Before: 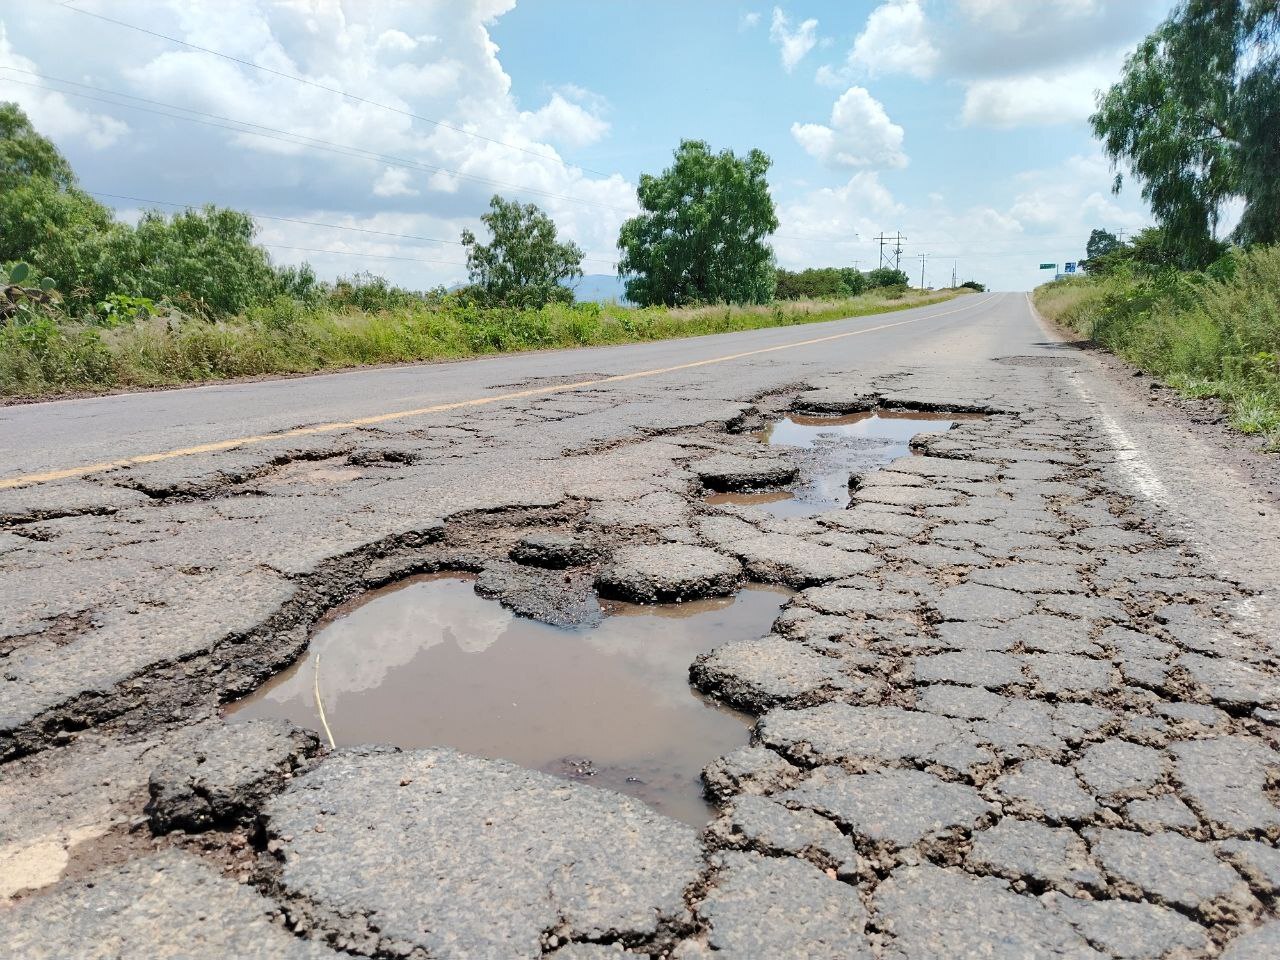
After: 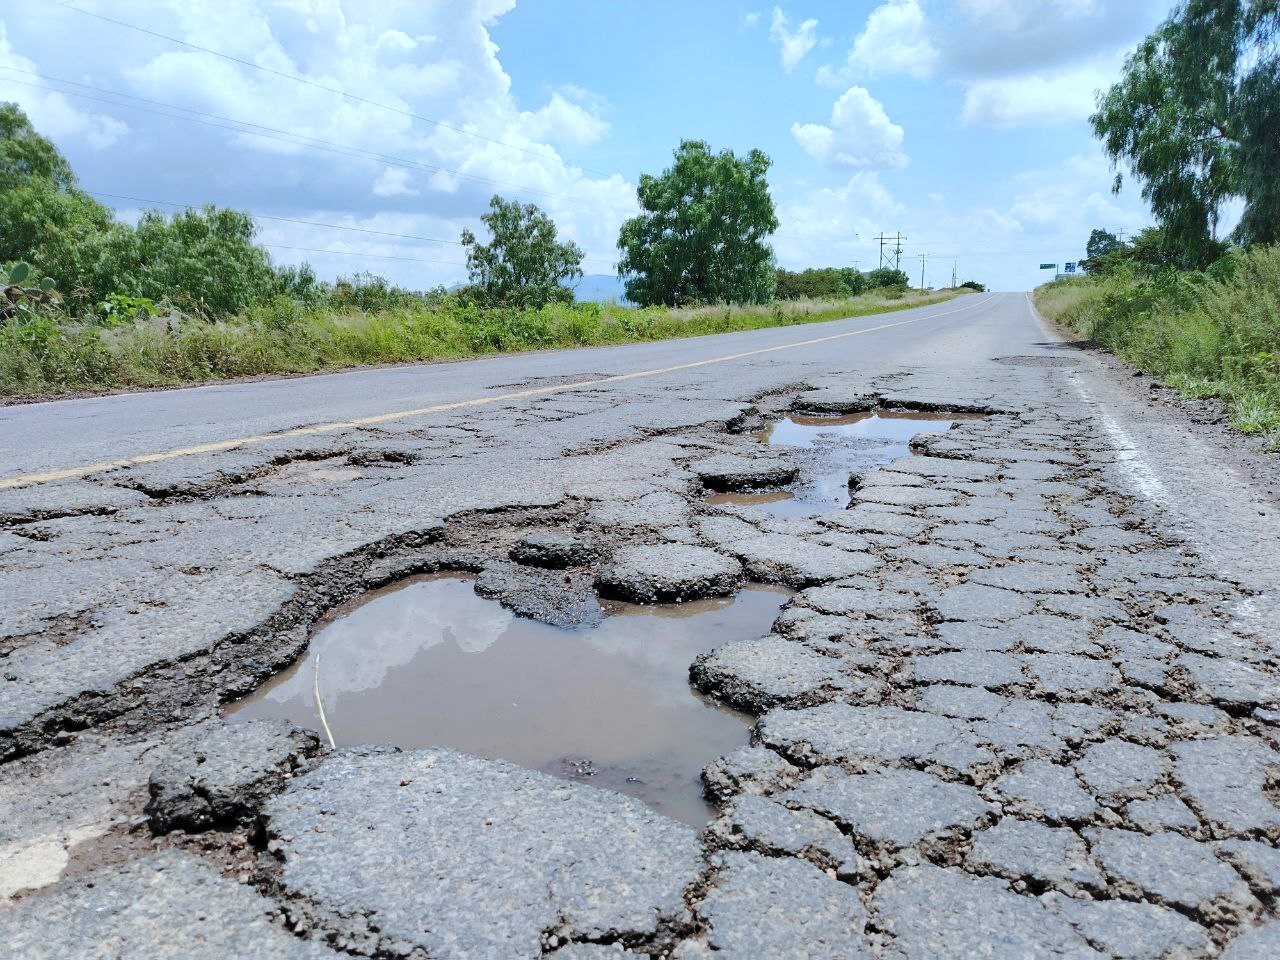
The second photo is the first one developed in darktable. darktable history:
white balance: red 0.924, blue 1.095
exposure: compensate highlight preservation false
